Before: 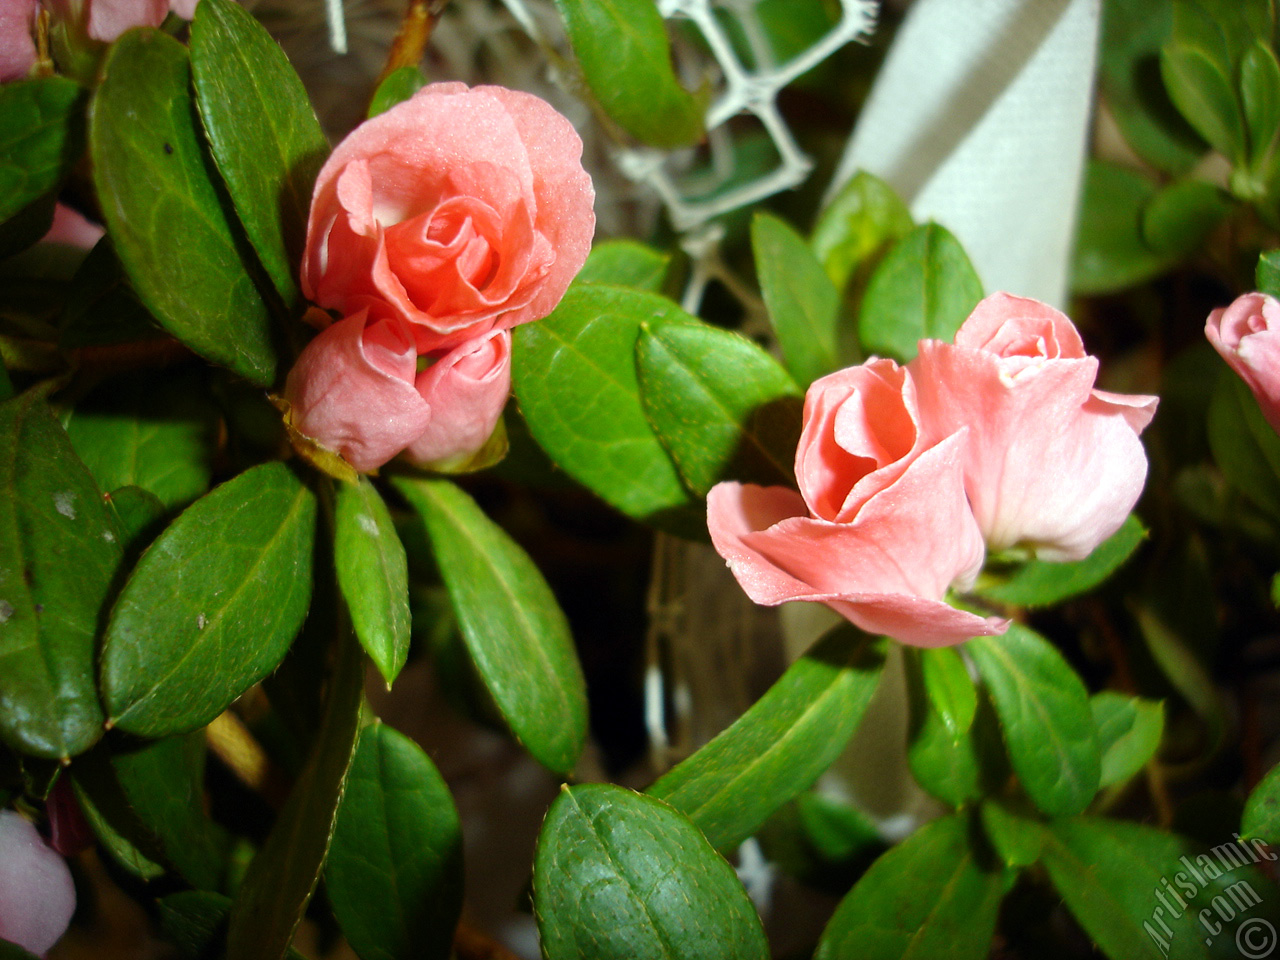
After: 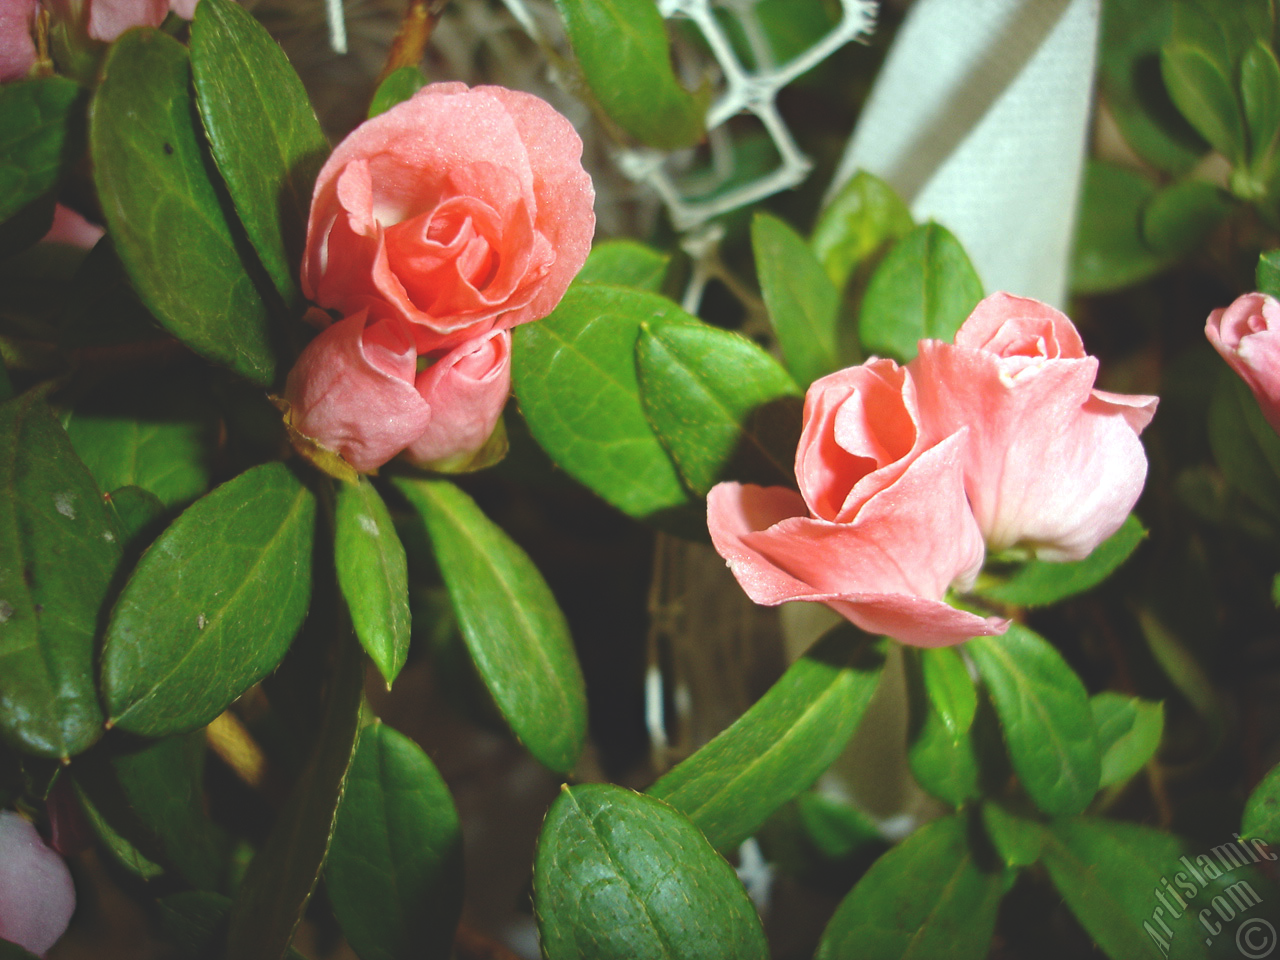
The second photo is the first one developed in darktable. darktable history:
haze removal: compatibility mode true, adaptive false
exposure: black level correction -0.023, exposure -0.039 EV, compensate highlight preservation false
